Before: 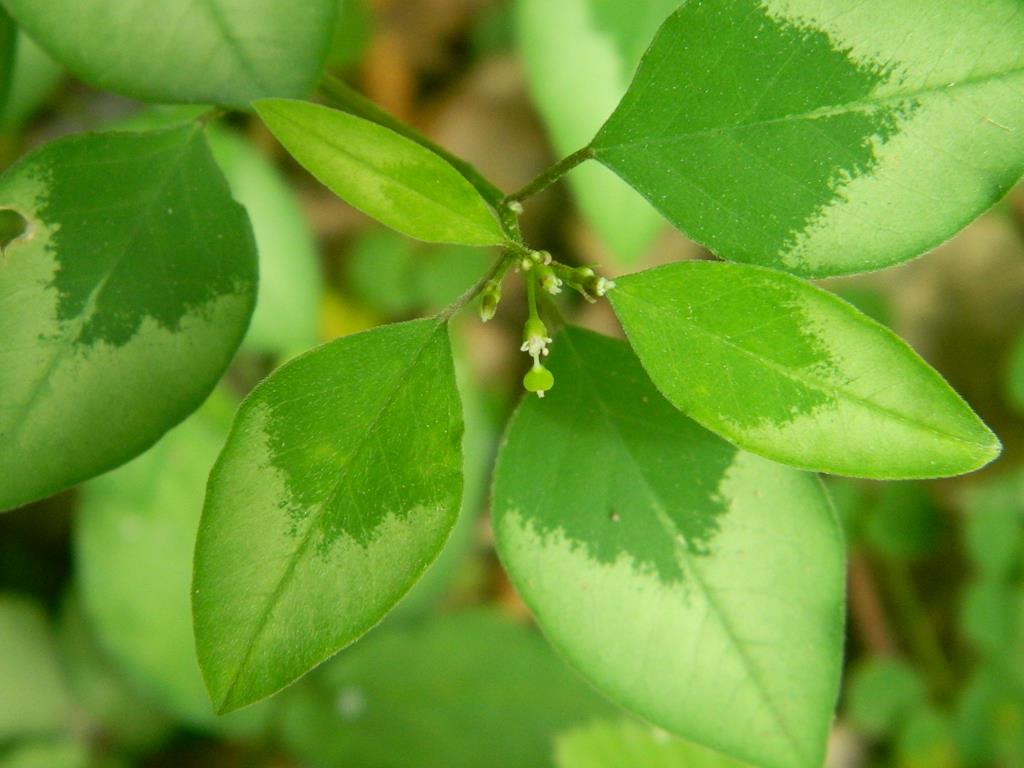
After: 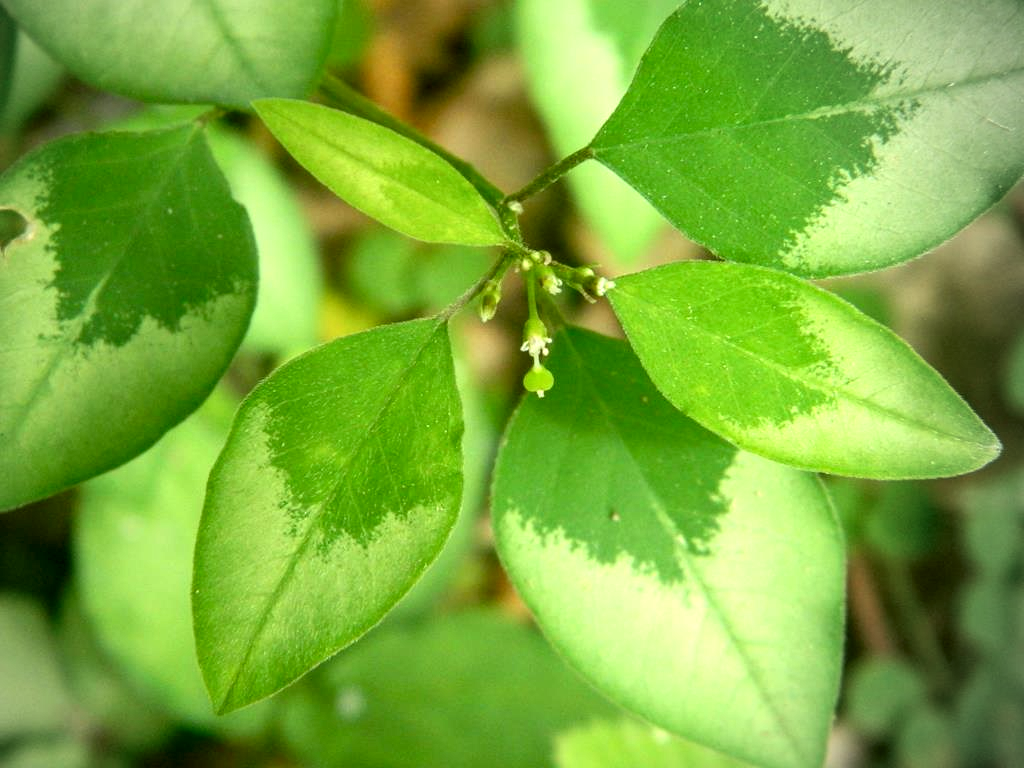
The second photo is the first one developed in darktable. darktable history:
local contrast: detail 140%
exposure: black level correction 0.001, exposure 0.5 EV, compensate exposure bias true, compensate highlight preservation false
vignetting: center (-0.15, 0.013)
